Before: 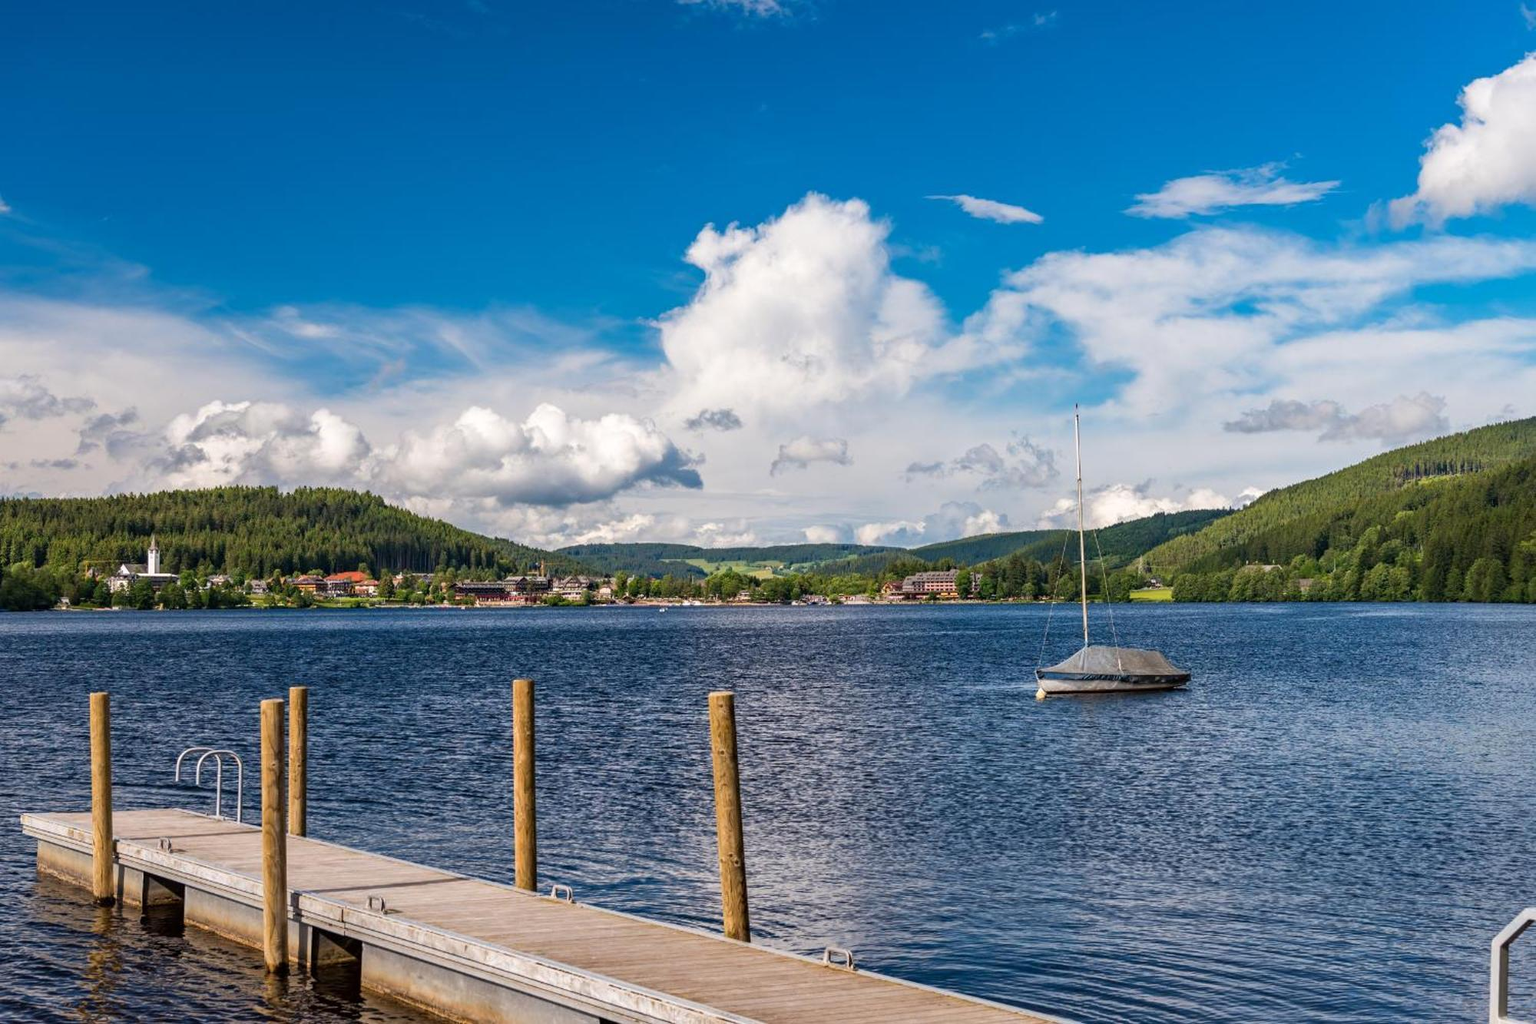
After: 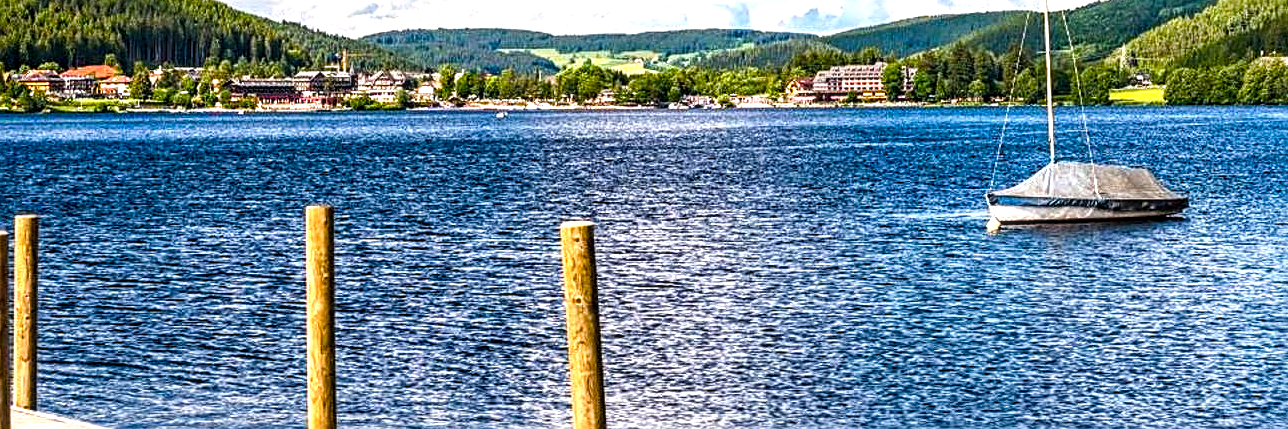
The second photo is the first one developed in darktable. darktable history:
tone equalizer: -8 EV -0.744 EV, -7 EV -0.688 EV, -6 EV -0.618 EV, -5 EV -0.36 EV, -3 EV 0.392 EV, -2 EV 0.6 EV, -1 EV 0.687 EV, +0 EV 0.752 EV, edges refinement/feathering 500, mask exposure compensation -1.57 EV, preserve details no
crop: left 18.134%, top 50.953%, right 17.461%, bottom 16.859%
local contrast: detail 130%
color balance rgb: perceptual saturation grading › global saturation 40.629%, perceptual saturation grading › highlights -24.863%, perceptual saturation grading › mid-tones 34.596%, perceptual saturation grading › shadows 35.932%
exposure: exposure 0.603 EV, compensate highlight preservation false
contrast brightness saturation: saturation -0.063
sharpen: on, module defaults
